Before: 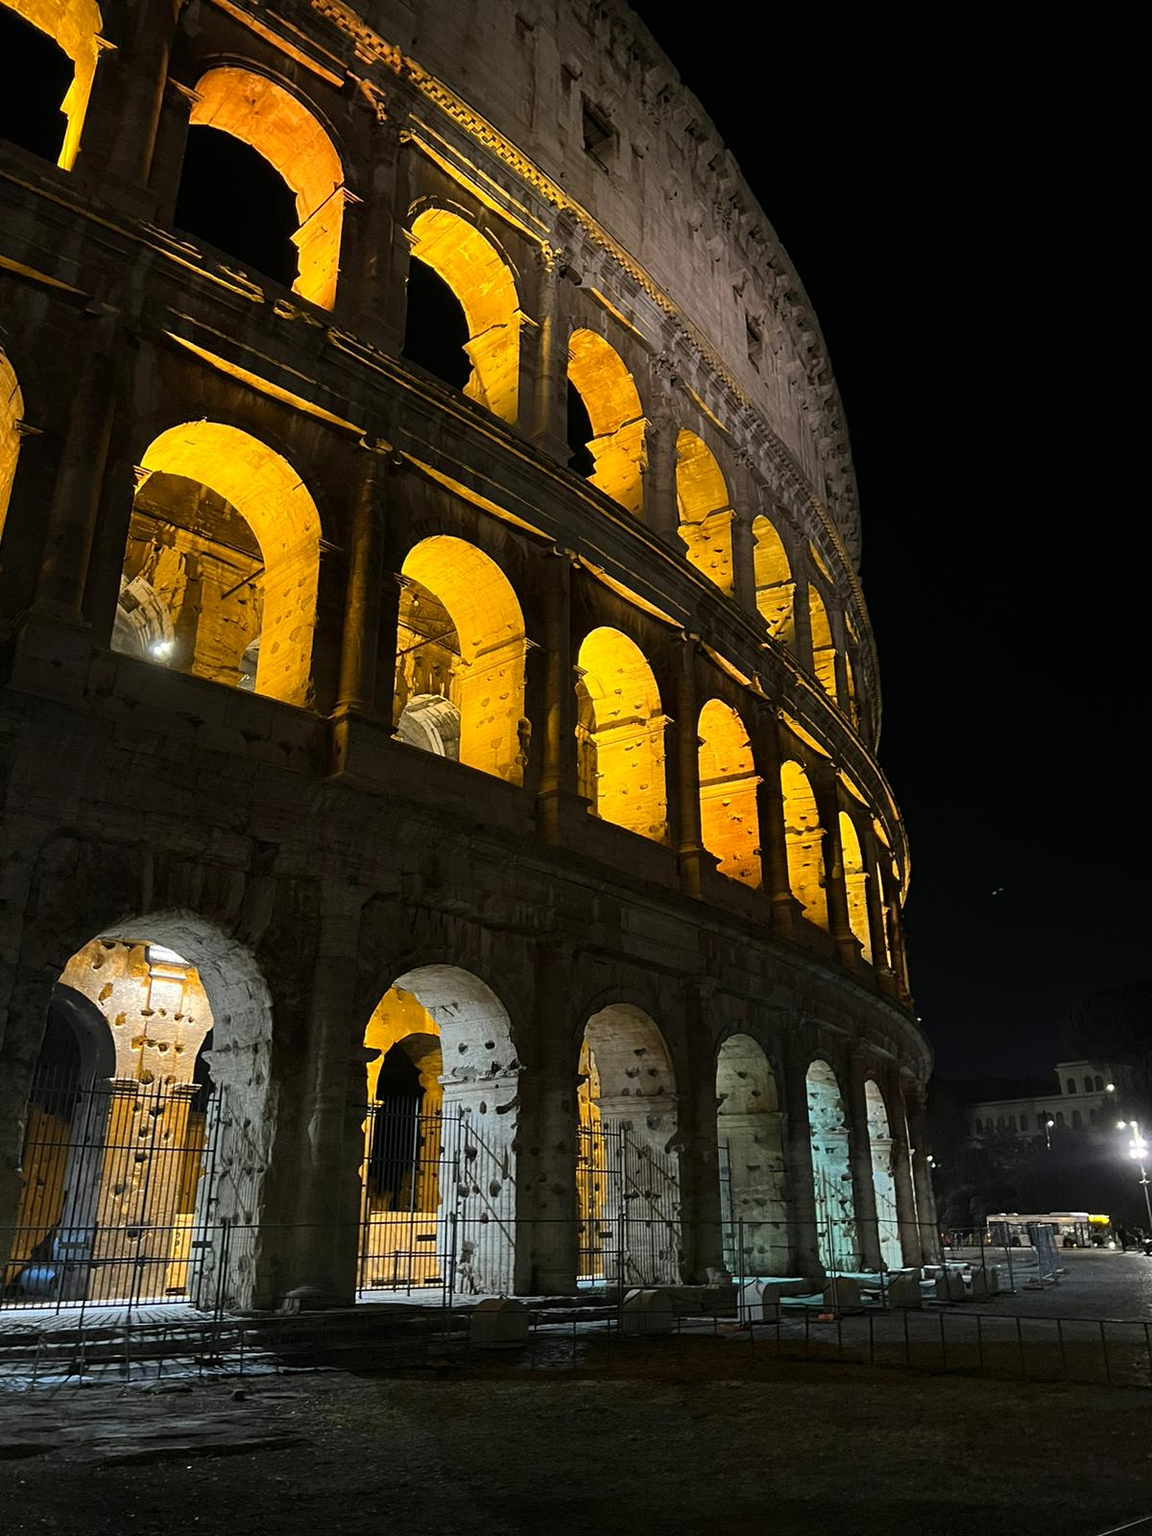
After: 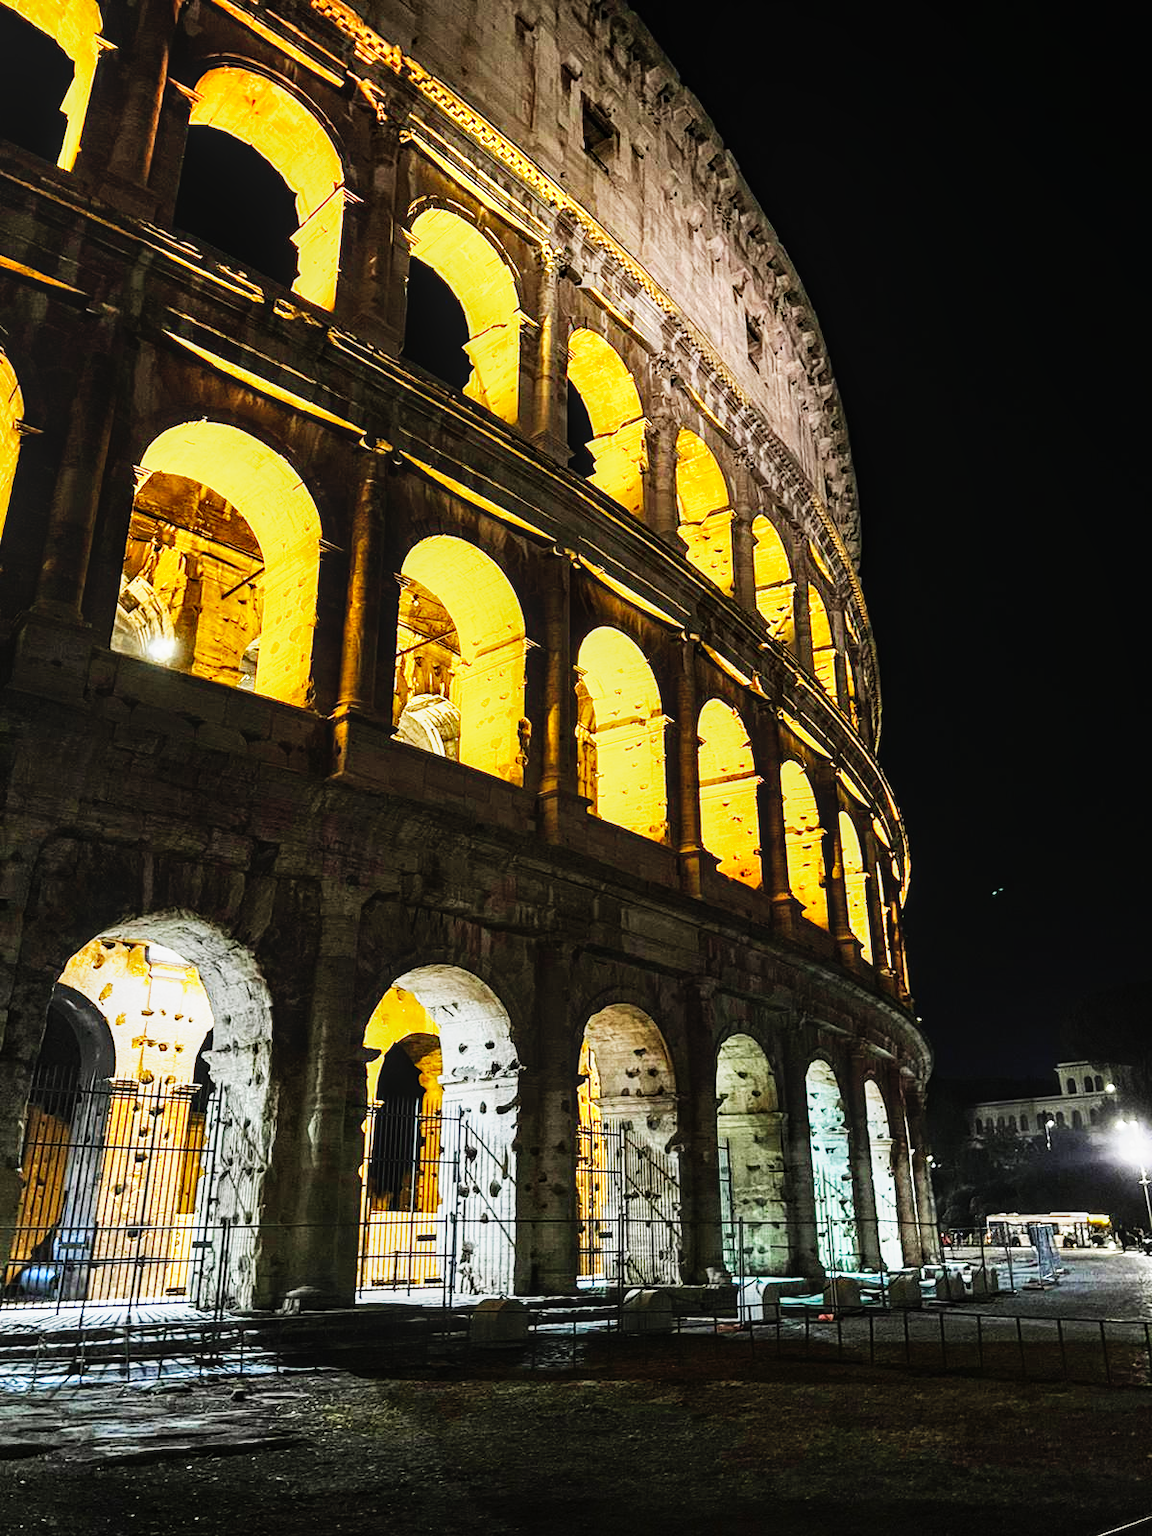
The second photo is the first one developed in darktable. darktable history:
tone equalizer: -8 EV -0.721 EV, -7 EV -0.667 EV, -6 EV -0.628 EV, -5 EV -0.363 EV, -3 EV 0.396 EV, -2 EV 0.6 EV, -1 EV 0.682 EV, +0 EV 0.762 EV, smoothing diameter 24.86%, edges refinement/feathering 10.18, preserve details guided filter
local contrast: on, module defaults
shadows and highlights: soften with gaussian
base curve: curves: ch0 [(0, 0) (0.007, 0.004) (0.027, 0.03) (0.046, 0.07) (0.207, 0.54) (0.442, 0.872) (0.673, 0.972) (1, 1)], preserve colors none
